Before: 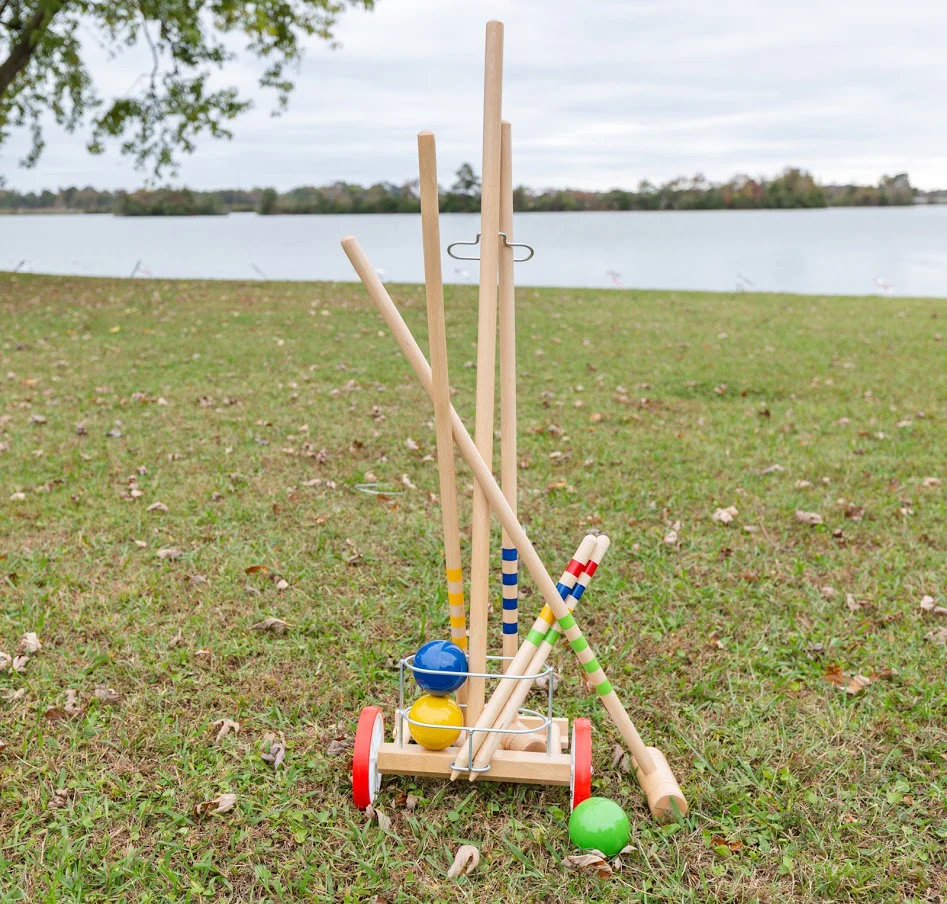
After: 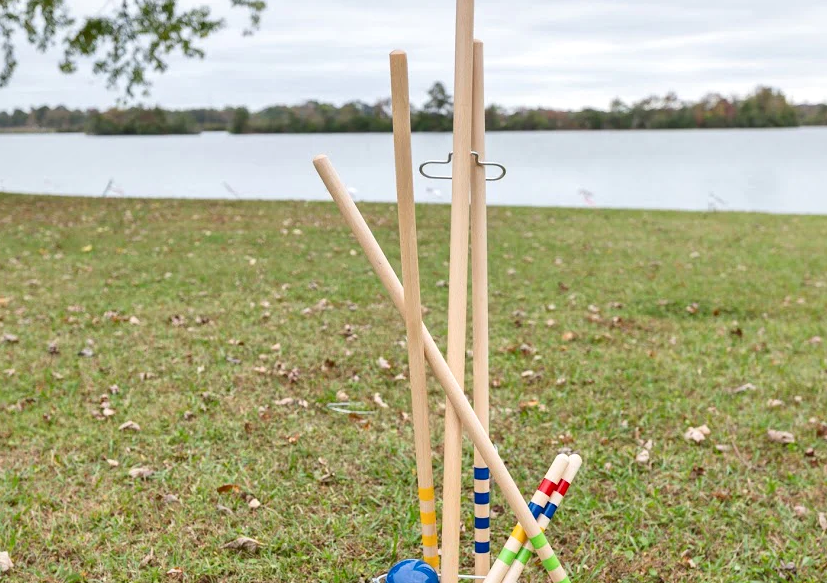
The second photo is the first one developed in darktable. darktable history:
local contrast: mode bilateral grid, contrast 20, coarseness 100, detail 150%, midtone range 0.2
crop: left 3.015%, top 8.969%, right 9.647%, bottom 26.457%
